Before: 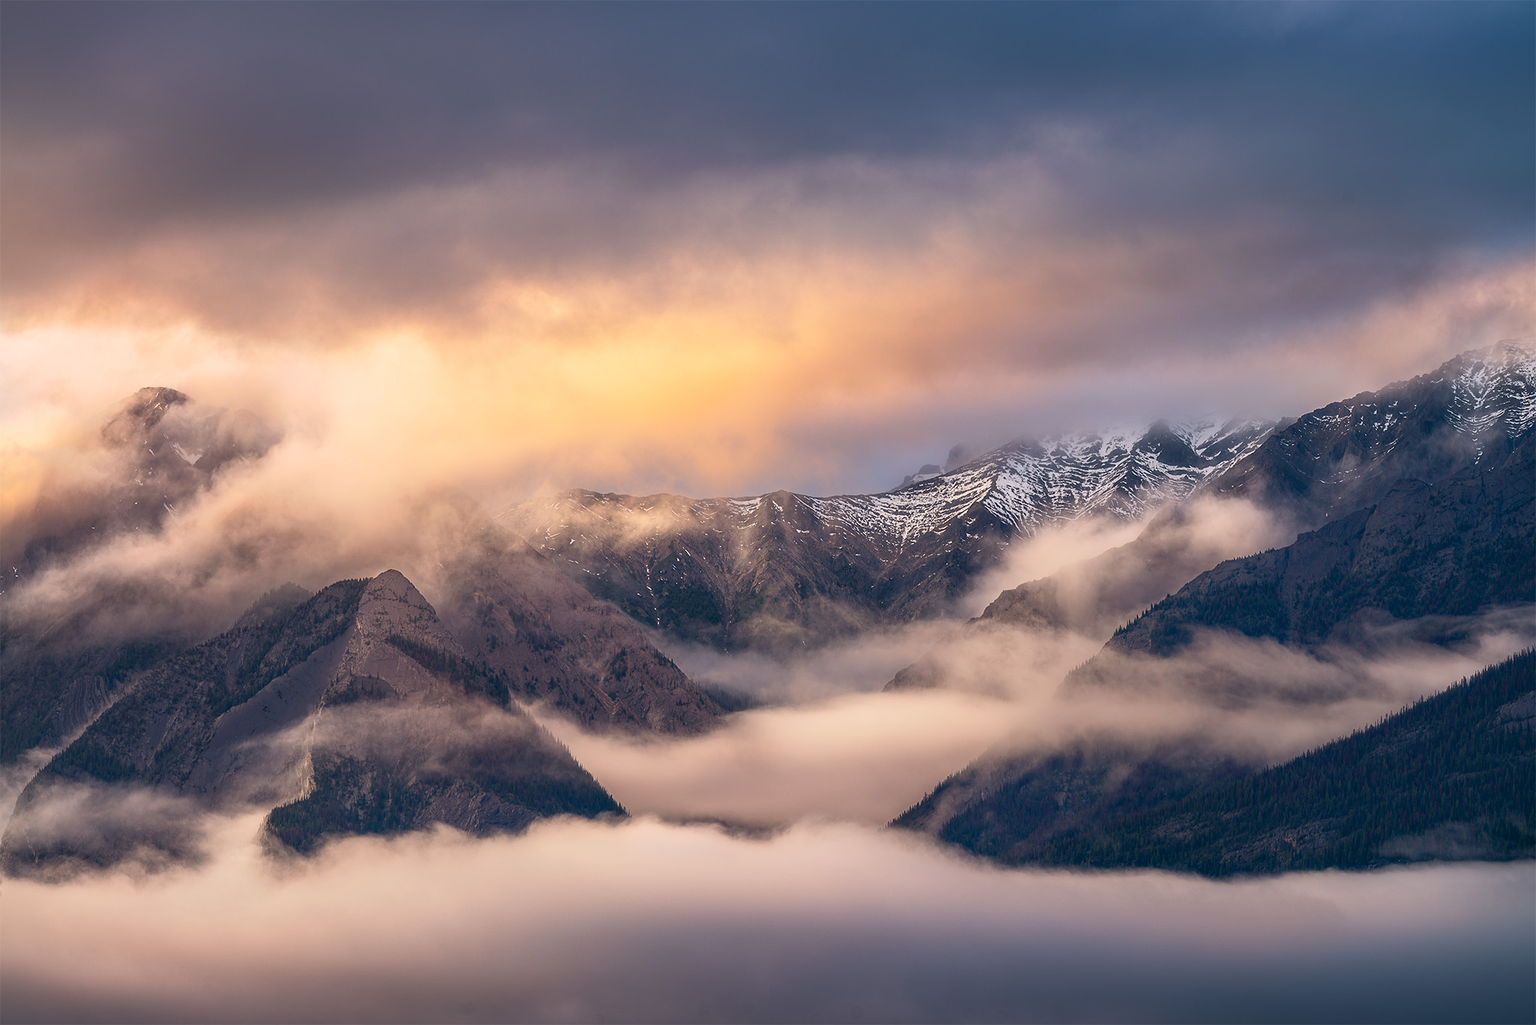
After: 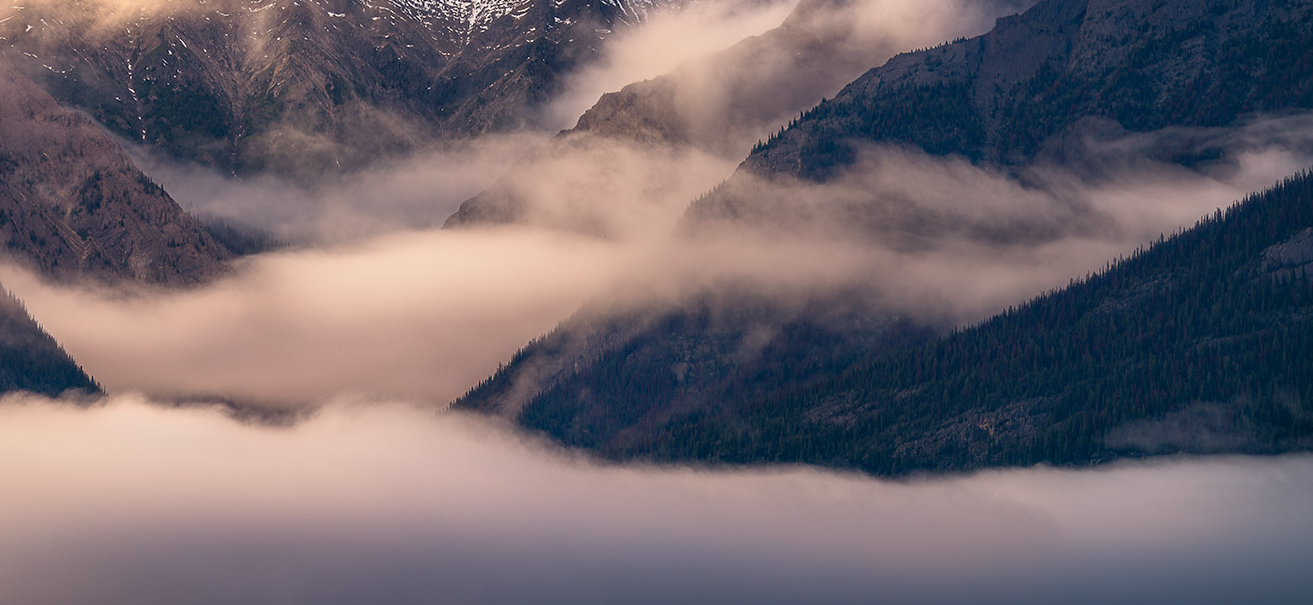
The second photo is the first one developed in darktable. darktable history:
crop and rotate: left 35.858%, top 50.783%, bottom 4.888%
